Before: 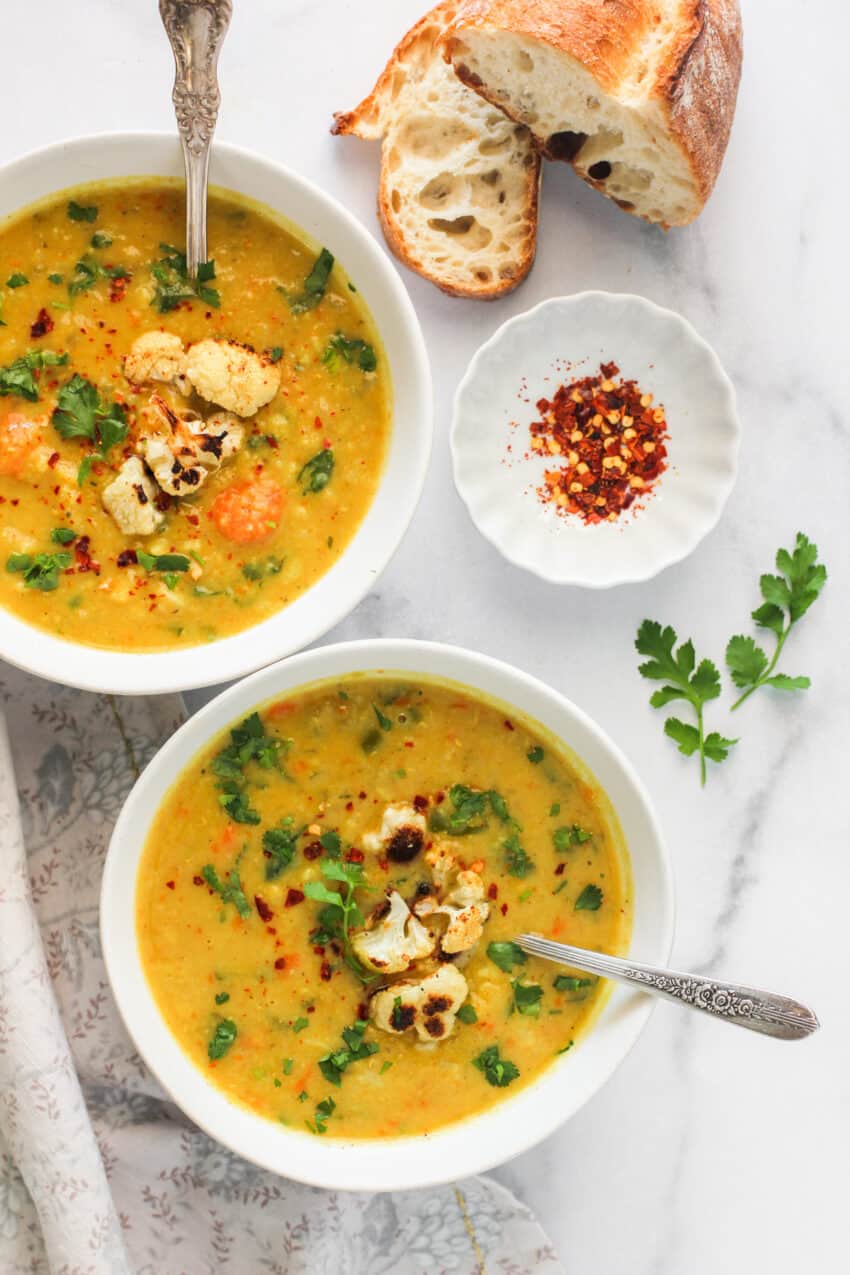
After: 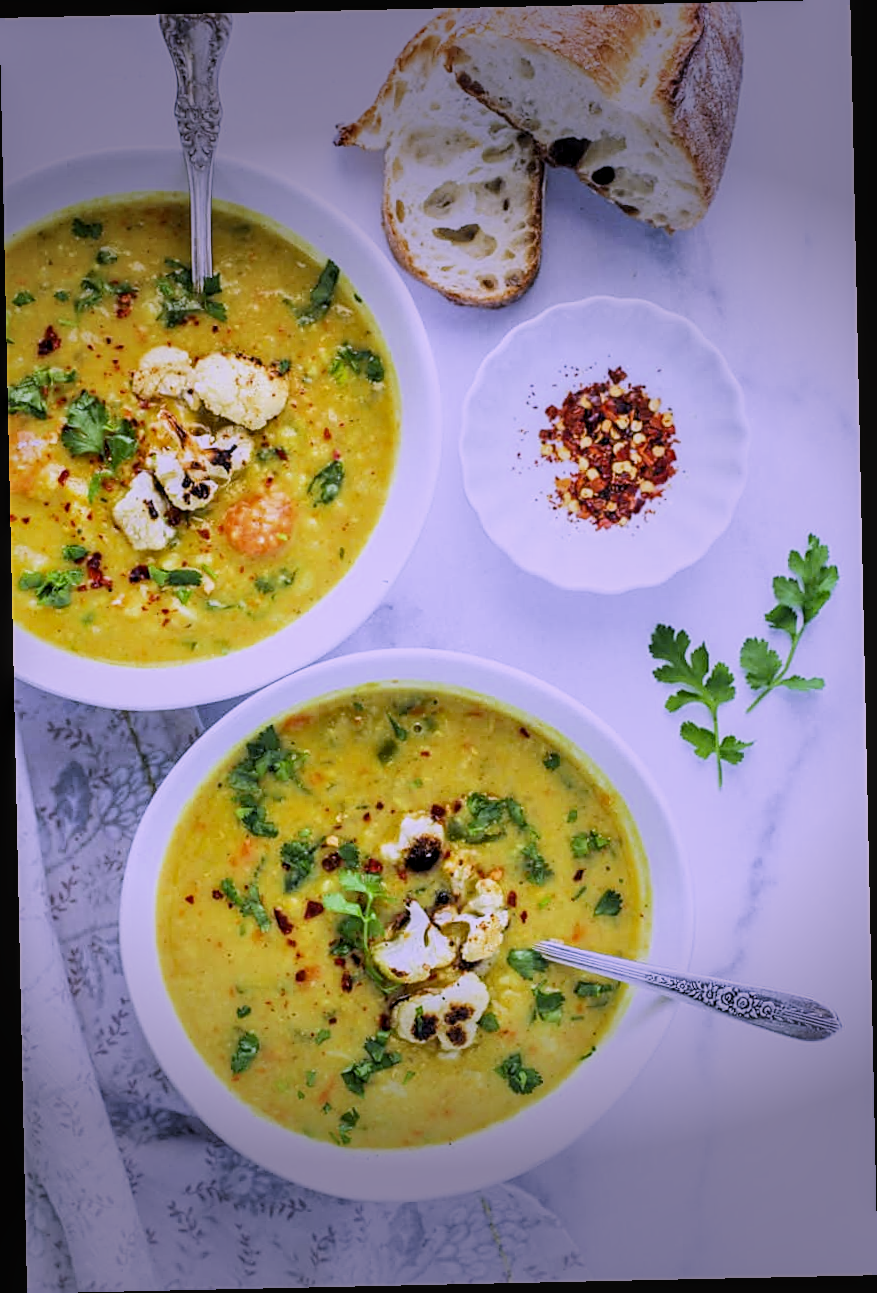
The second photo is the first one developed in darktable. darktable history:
white balance: red 0.766, blue 1.537
vignetting: fall-off start 70.97%, brightness -0.584, saturation -0.118, width/height ratio 1.333
sharpen: on, module defaults
local contrast: on, module defaults
color correction: highlights a* 12.23, highlights b* 5.41
rotate and perspective: rotation -1.24°, automatic cropping off
tone equalizer: -8 EV 1 EV, -7 EV 1 EV, -6 EV 1 EV, -5 EV 1 EV, -4 EV 1 EV, -3 EV 0.75 EV, -2 EV 0.5 EV, -1 EV 0.25 EV
filmic rgb: black relative exposure -5 EV, hardness 2.88, contrast 1.3, highlights saturation mix -10%
